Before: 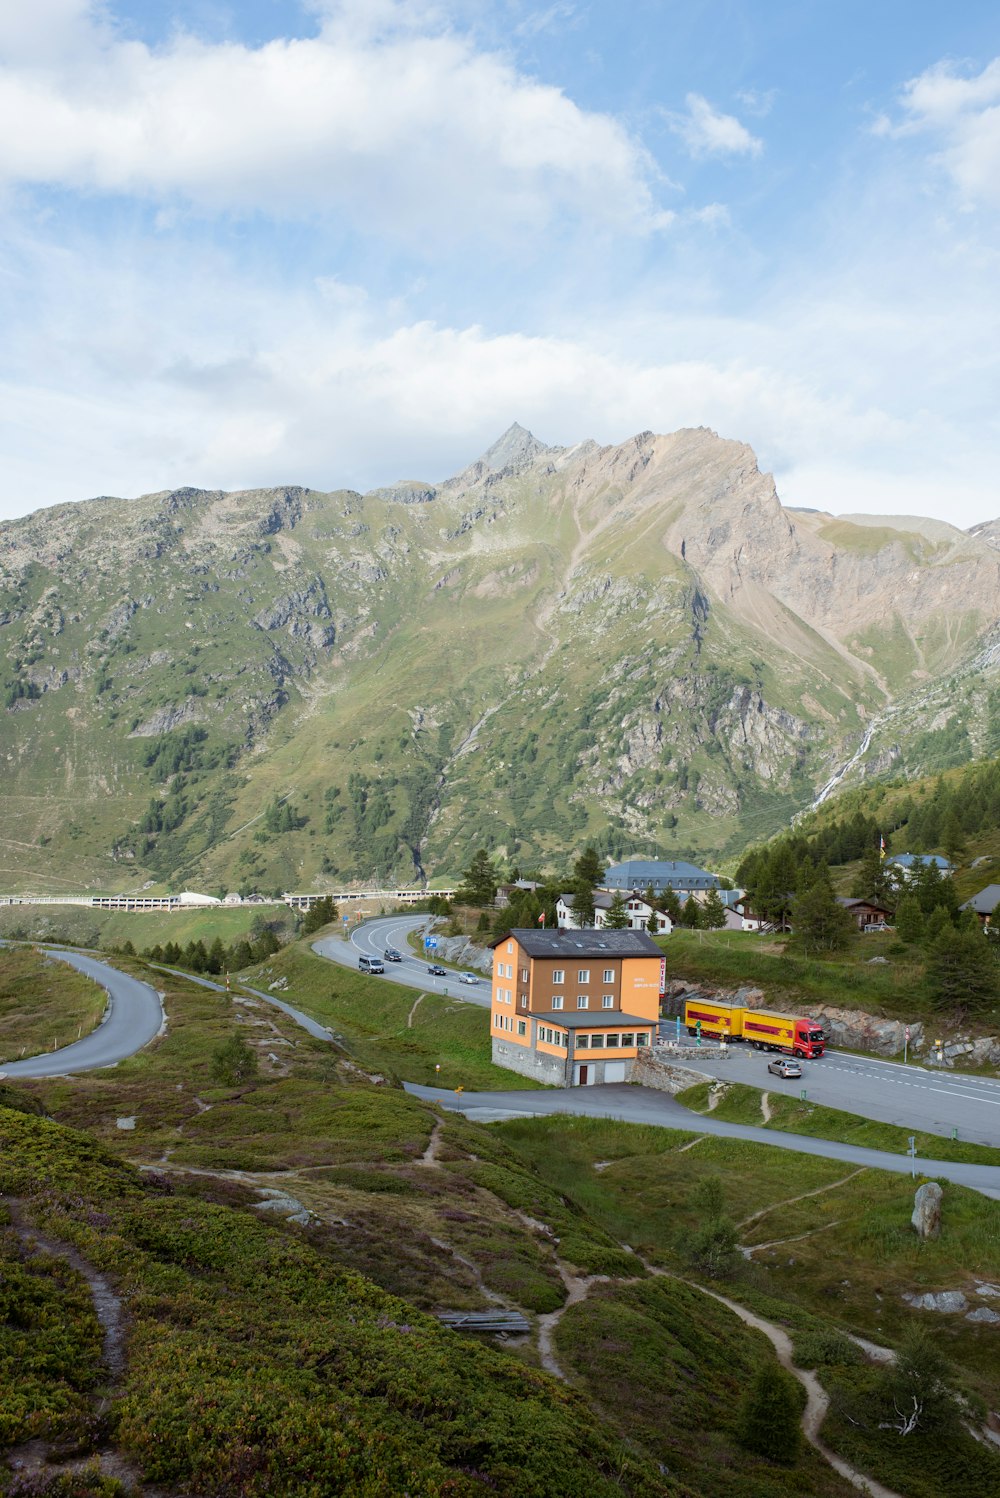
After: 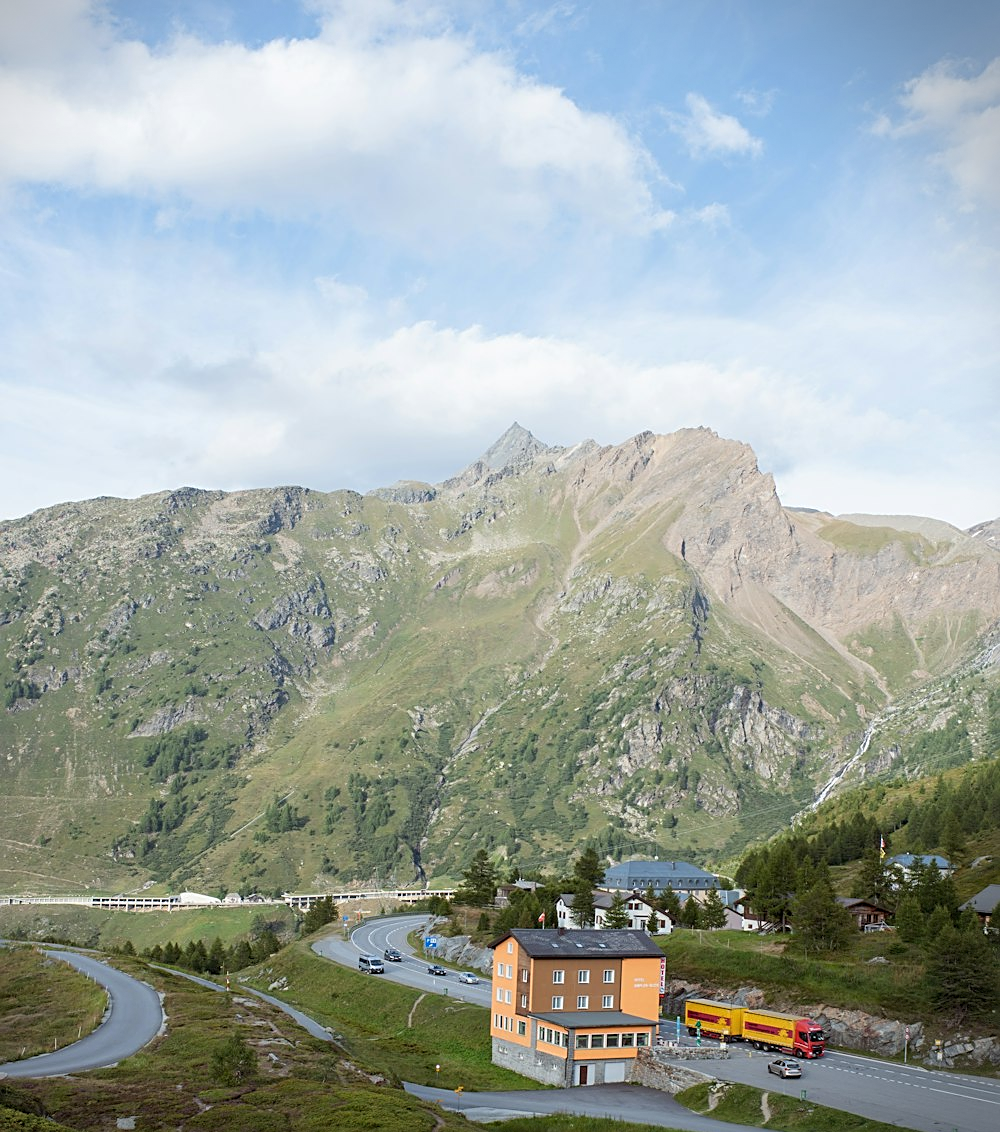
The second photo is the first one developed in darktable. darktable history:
crop: bottom 24.389%
vignetting: fall-off start 91.33%, brightness -0.427, saturation -0.199, center (-0.121, -0.009), dithering 8-bit output
sharpen: on, module defaults
